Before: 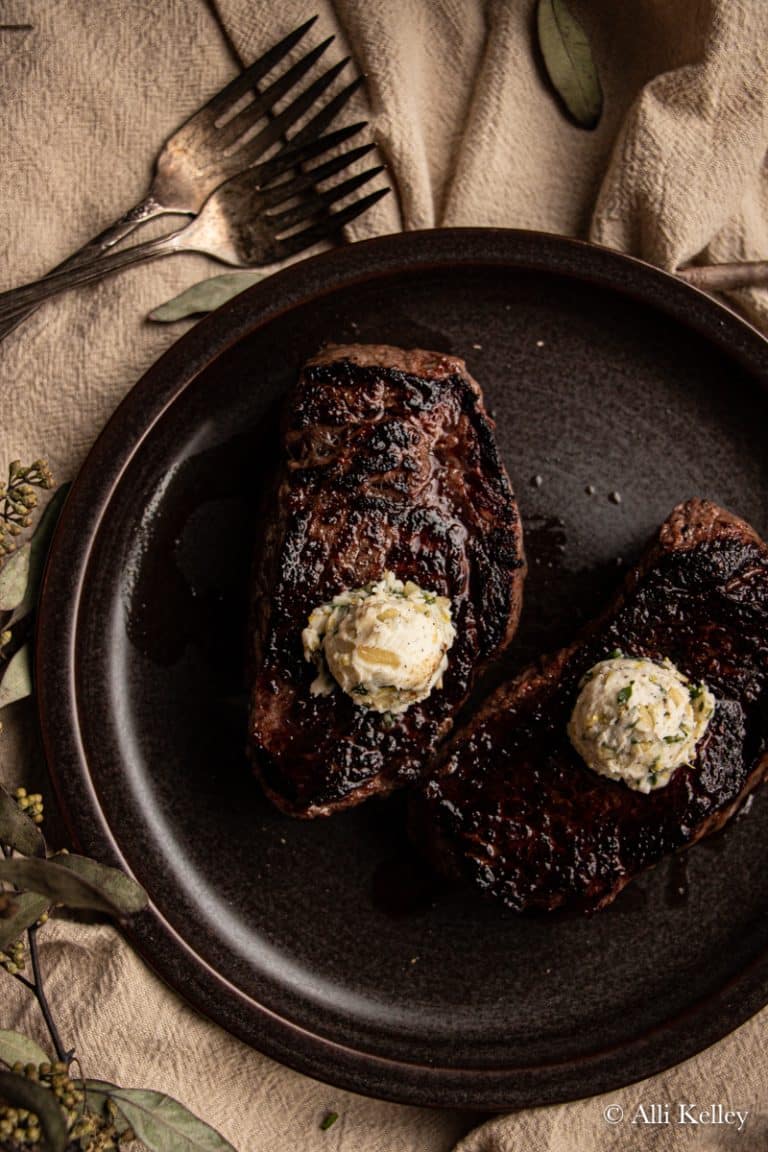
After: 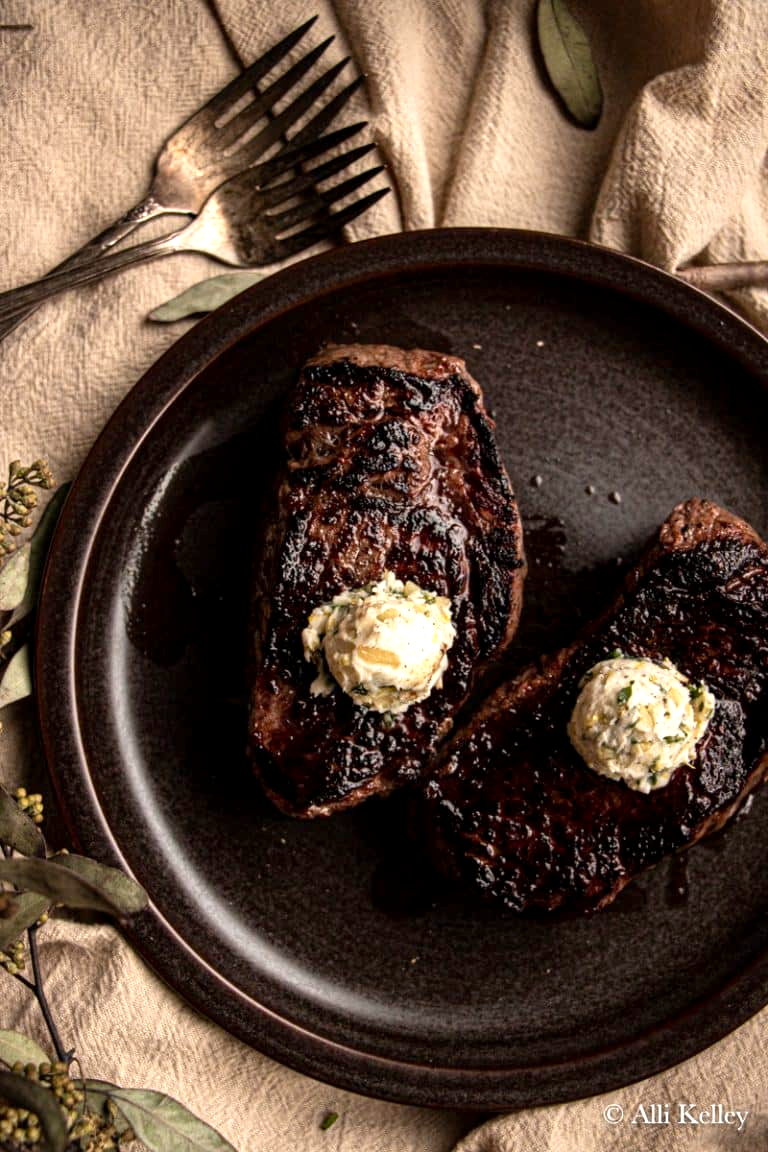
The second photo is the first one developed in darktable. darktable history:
exposure: black level correction 0.002, exposure 0.675 EV, compensate highlight preservation false
